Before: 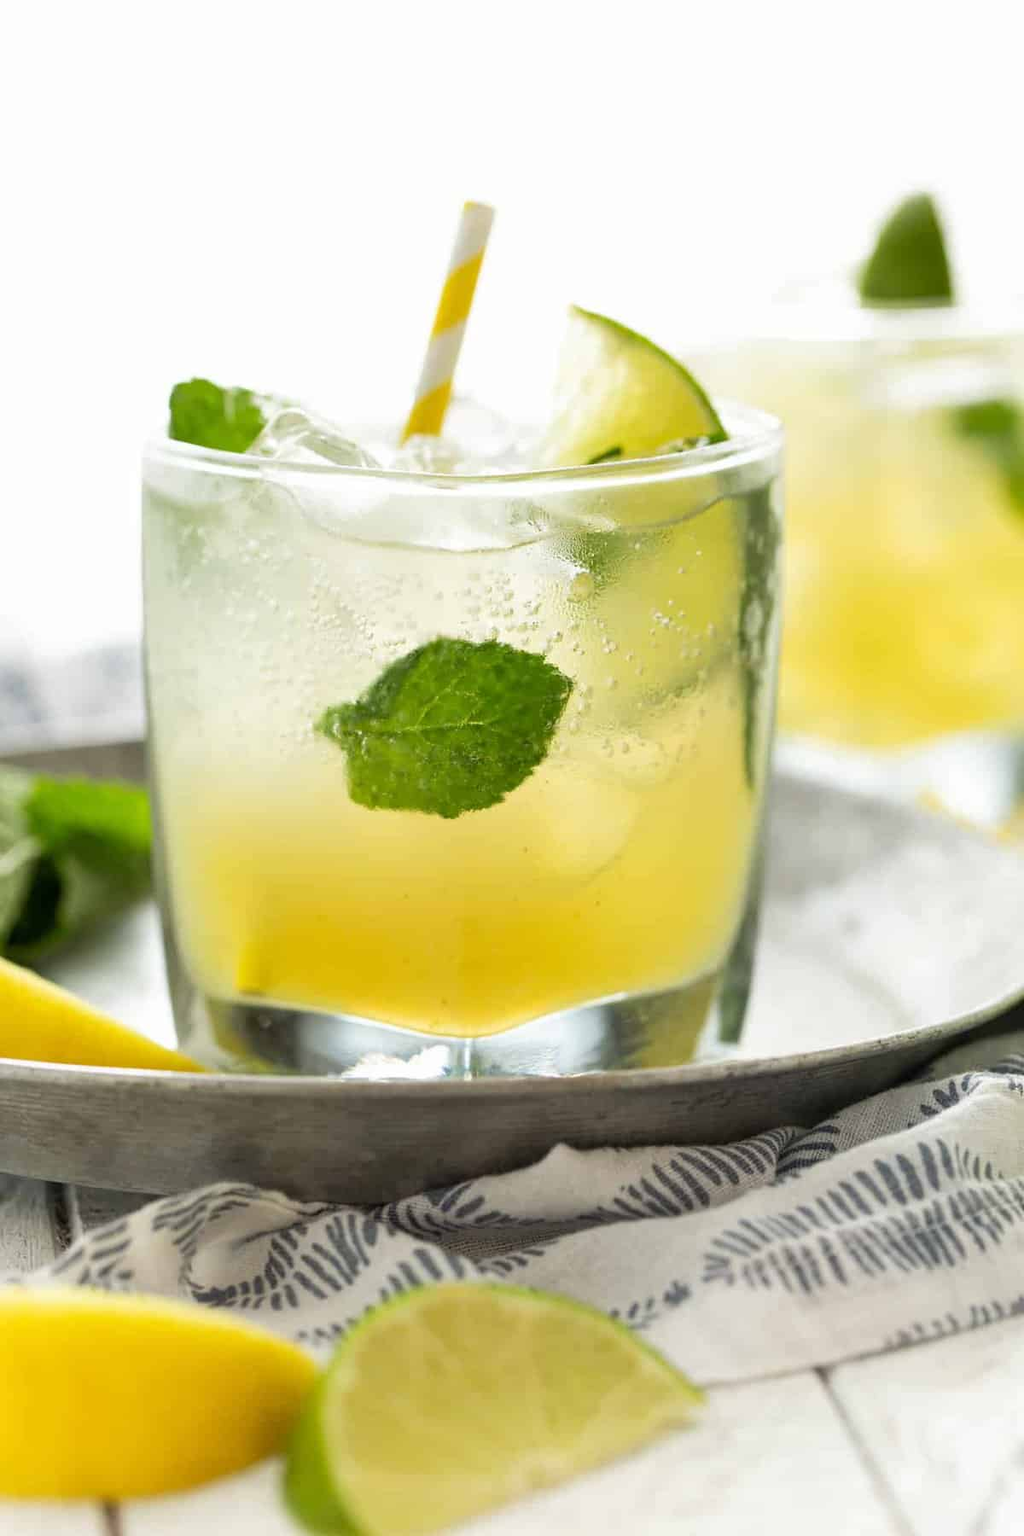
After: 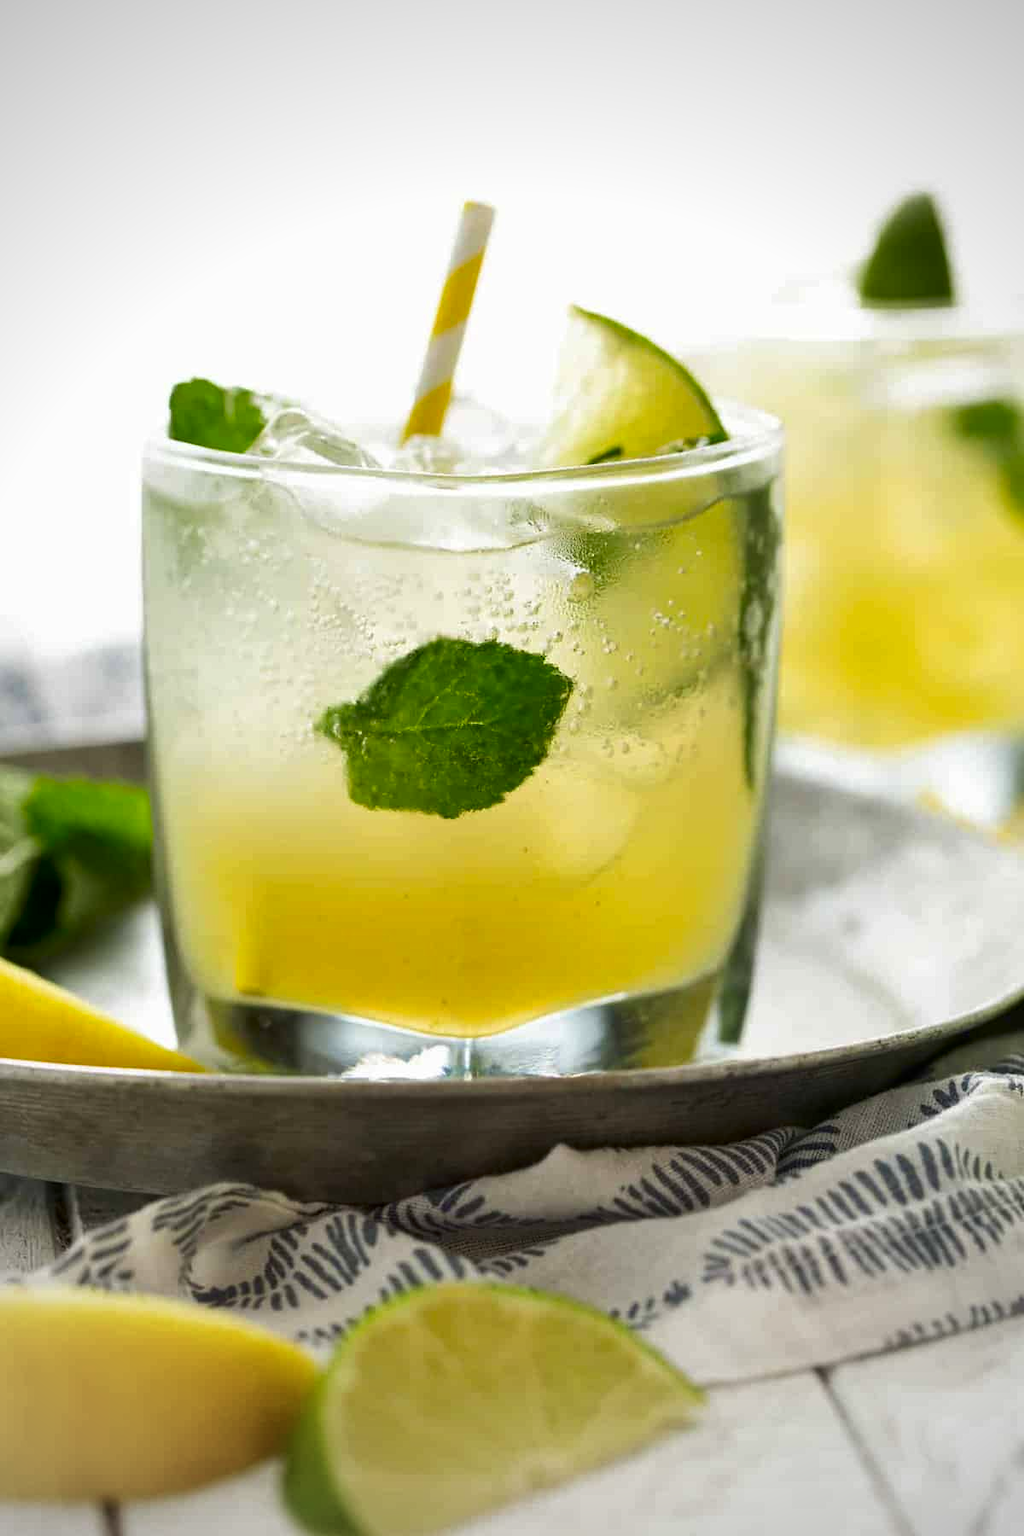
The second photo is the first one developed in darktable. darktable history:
velvia: strength 10%
vignetting: fall-off start 74.49%, fall-off radius 65.9%, brightness -0.628, saturation -0.68
contrast brightness saturation: brightness -0.2, saturation 0.08
